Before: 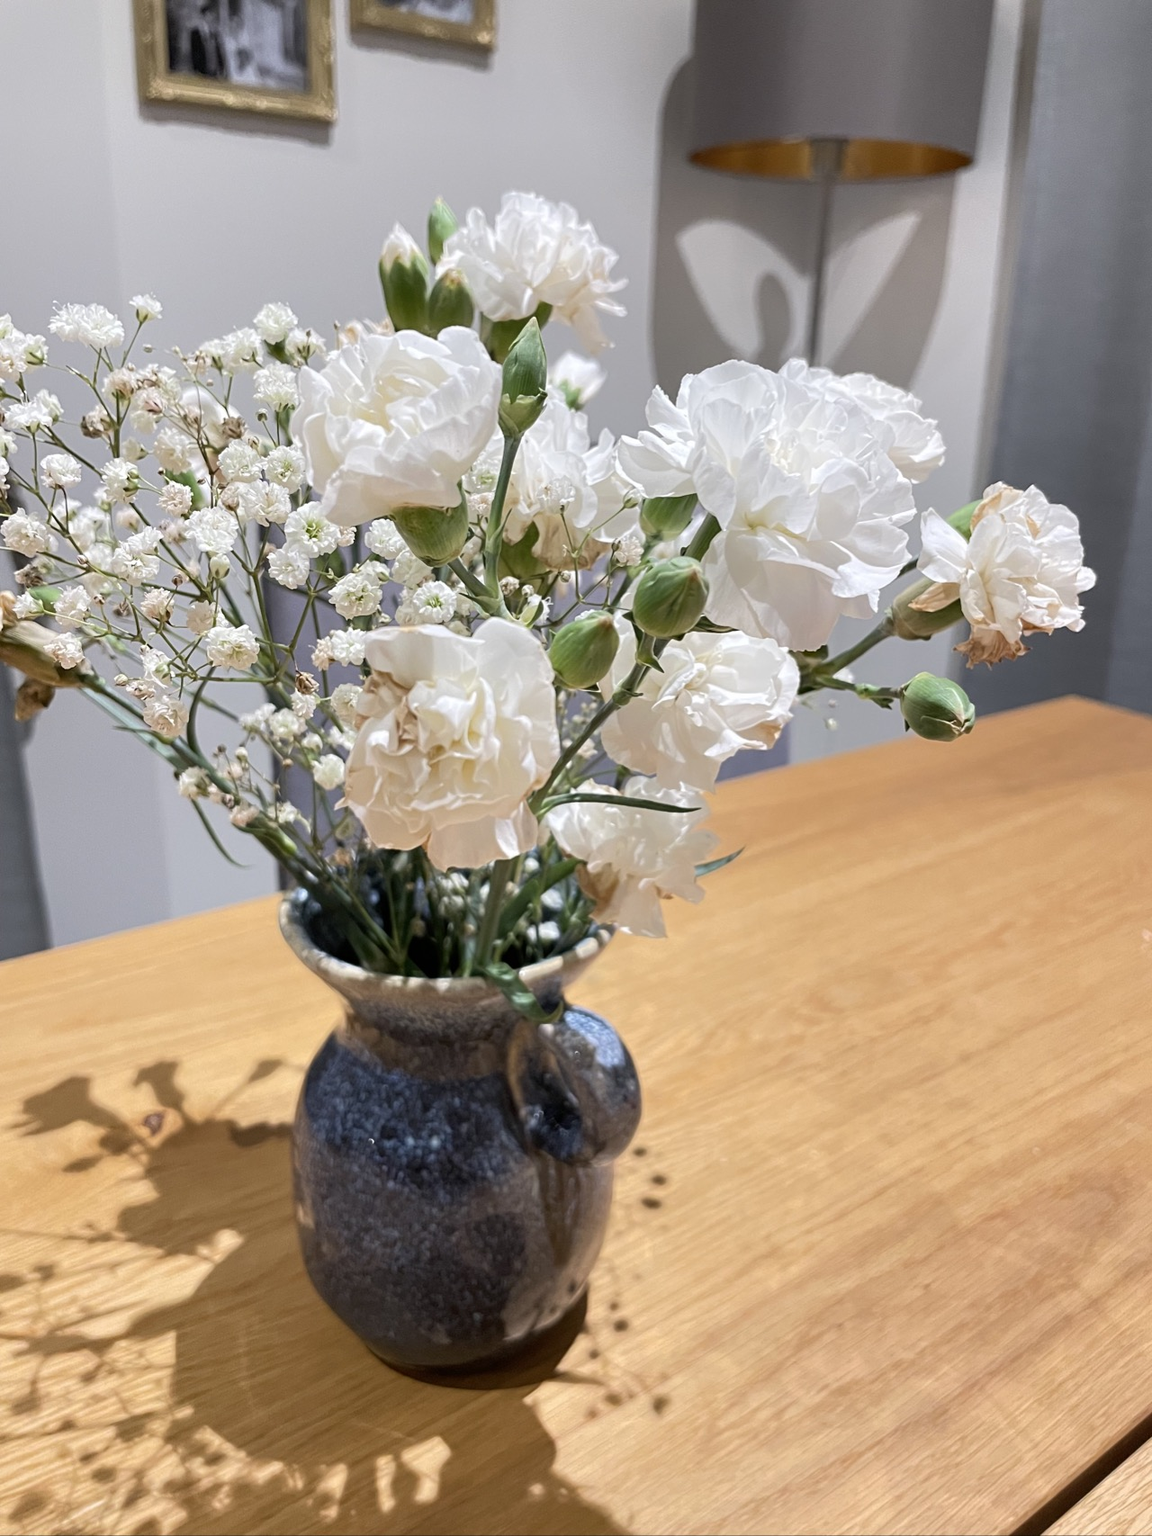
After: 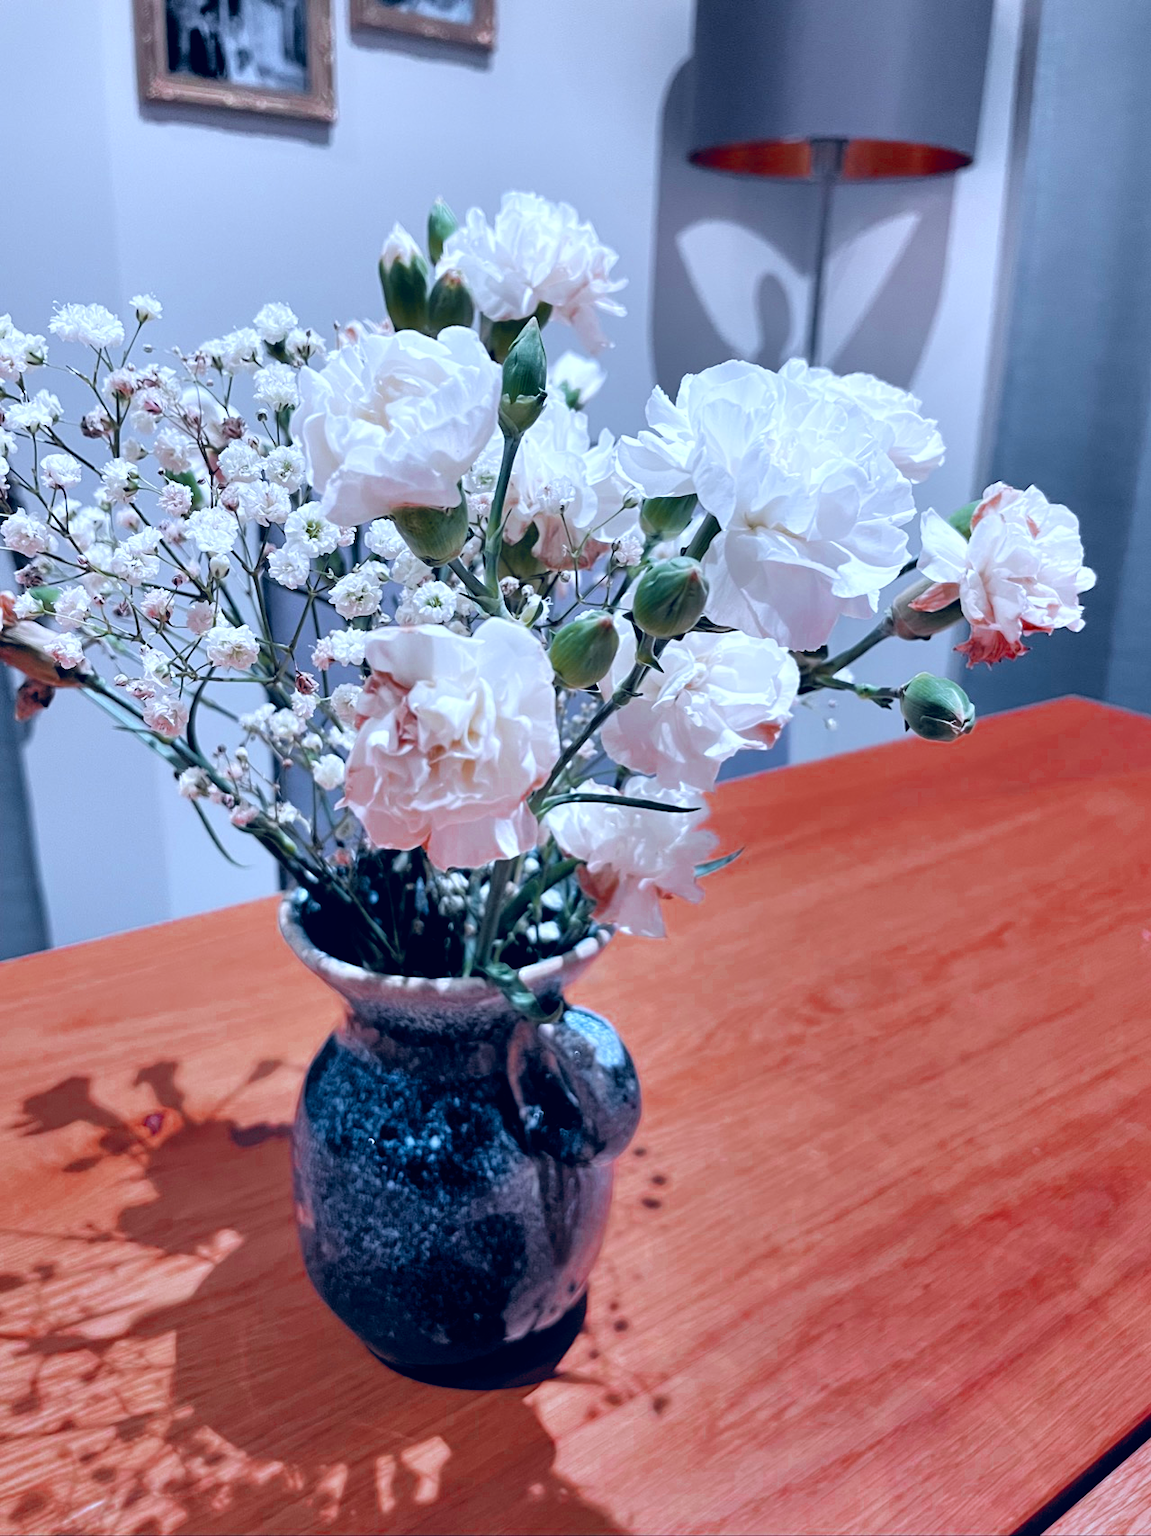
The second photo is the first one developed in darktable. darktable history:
filmic rgb: black relative exposure -3.92 EV, white relative exposure 3.14 EV, hardness 2.87
tone curve: curves: ch1 [(0, 0) (0.108, 0.197) (0.5, 0.5) (0.681, 0.885) (1, 1)]; ch2 [(0, 0) (0.28, 0.151) (1, 1)], color space Lab, independent channels
shadows and highlights: low approximation 0.01, soften with gaussian
color zones: curves: ch0 [(0, 0.299) (0.25, 0.383) (0.456, 0.352) (0.736, 0.571)]; ch1 [(0, 0.63) (0.151, 0.568) (0.254, 0.416) (0.47, 0.558) (0.732, 0.37) (0.909, 0.492)]; ch2 [(0.004, 0.604) (0.158, 0.443) (0.257, 0.403) (0.761, 0.468)]
